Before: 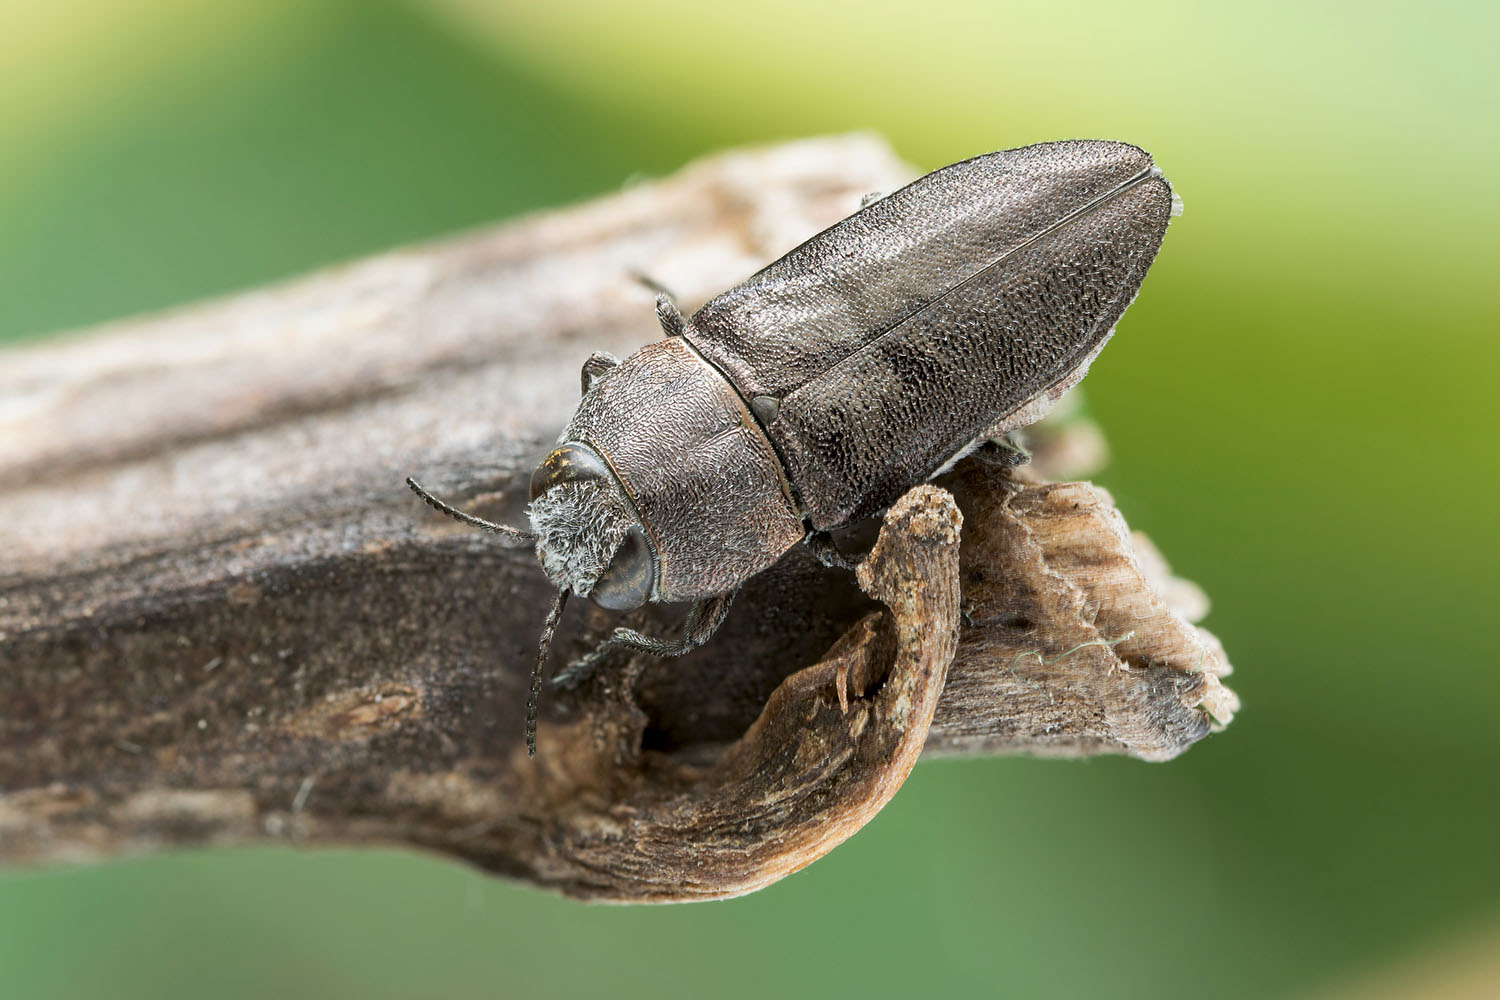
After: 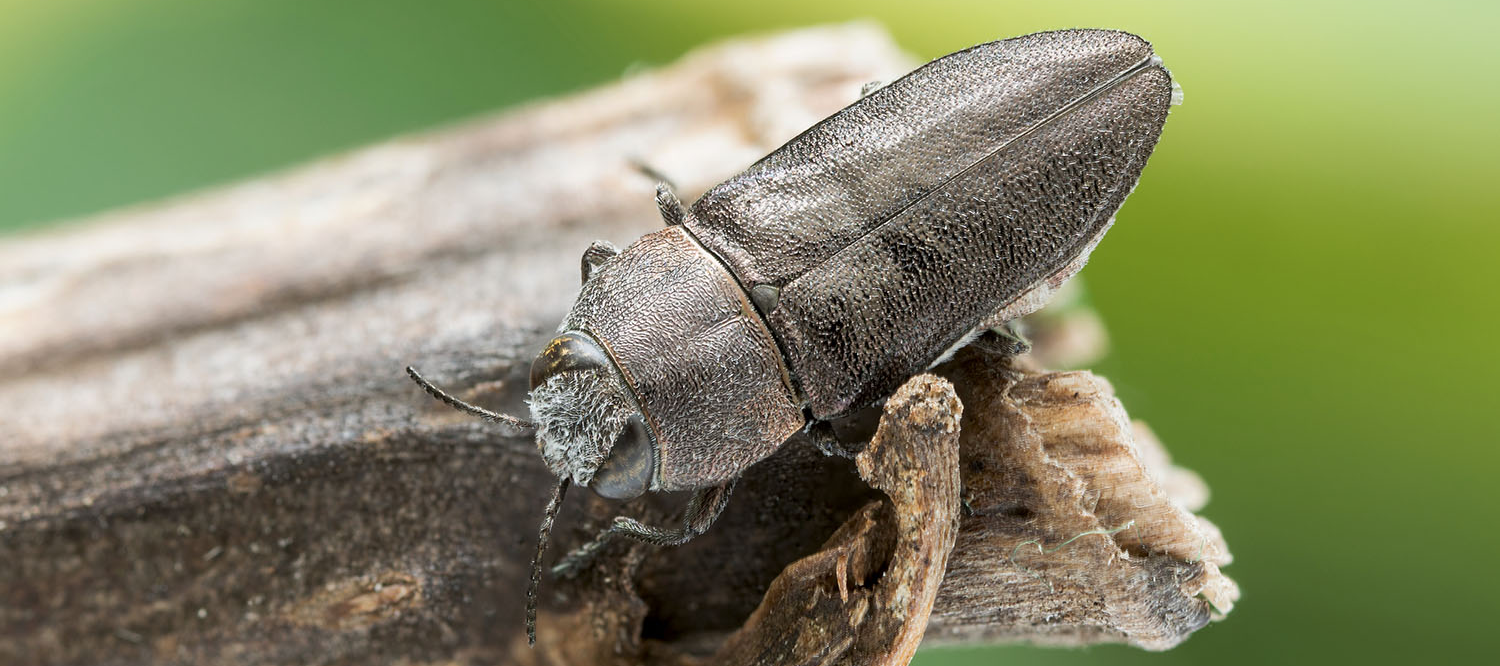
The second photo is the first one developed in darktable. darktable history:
crop: top 11.136%, bottom 22.256%
